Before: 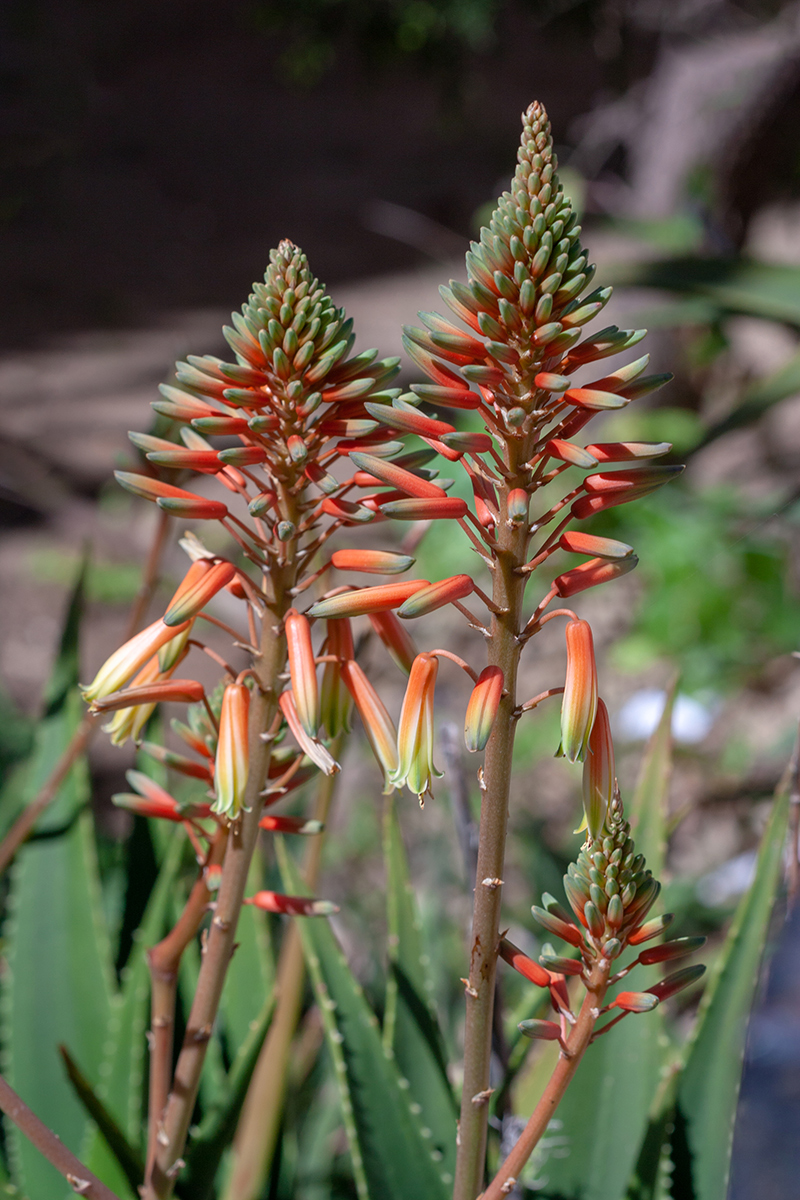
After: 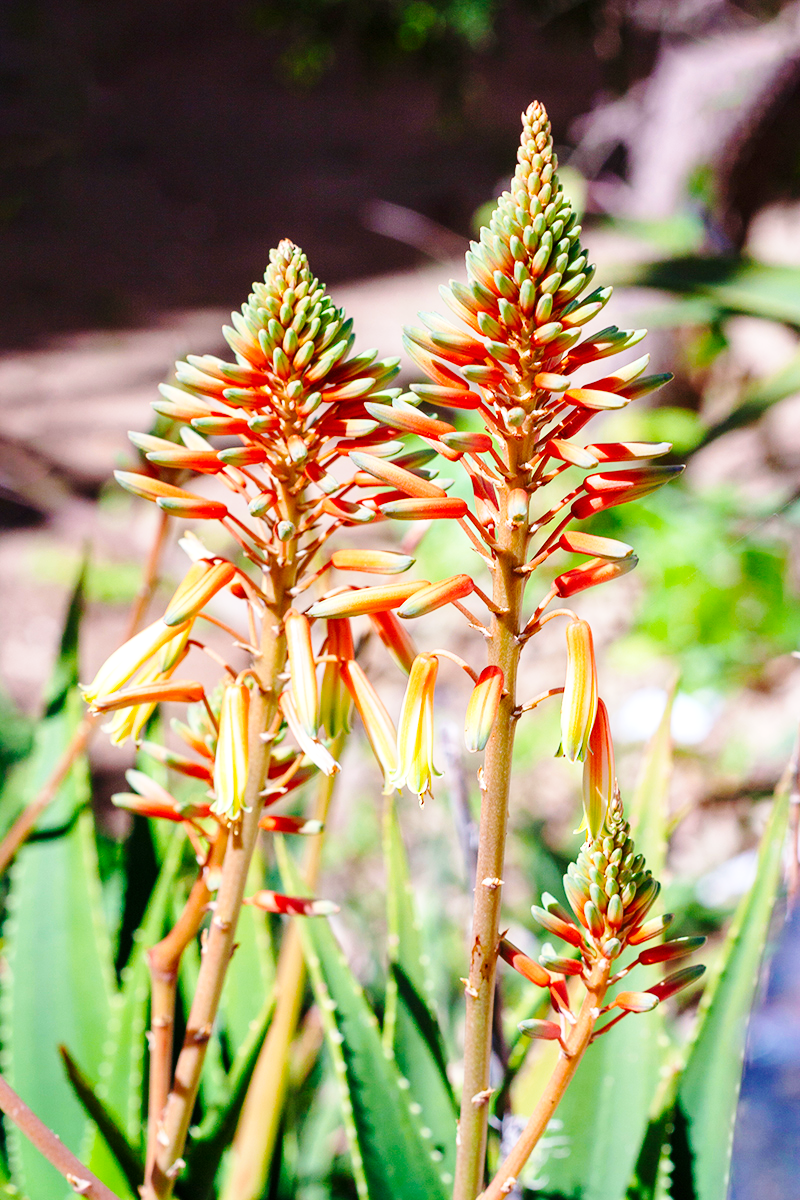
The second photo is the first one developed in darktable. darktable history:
color balance rgb: power › chroma 0.292%, power › hue 24.38°, perceptual saturation grading › global saturation -0.044%, global vibrance 44.88%
base curve: curves: ch0 [(0, 0) (0.028, 0.03) (0.121, 0.232) (0.46, 0.748) (0.859, 0.968) (1, 1)], preserve colors none
exposure: black level correction 0, exposure 0.69 EV, compensate exposure bias true, compensate highlight preservation false
tone curve: curves: ch0 [(0, 0) (0.004, 0.002) (0.02, 0.013) (0.218, 0.218) (0.664, 0.718) (0.832, 0.873) (1, 1)], preserve colors none
